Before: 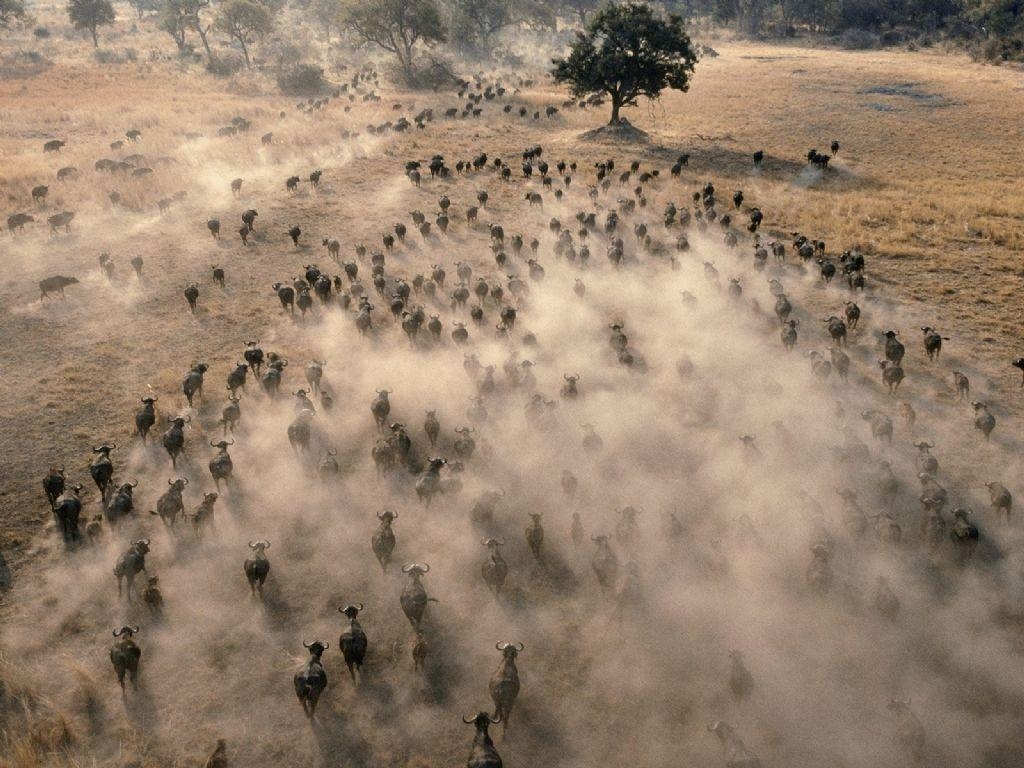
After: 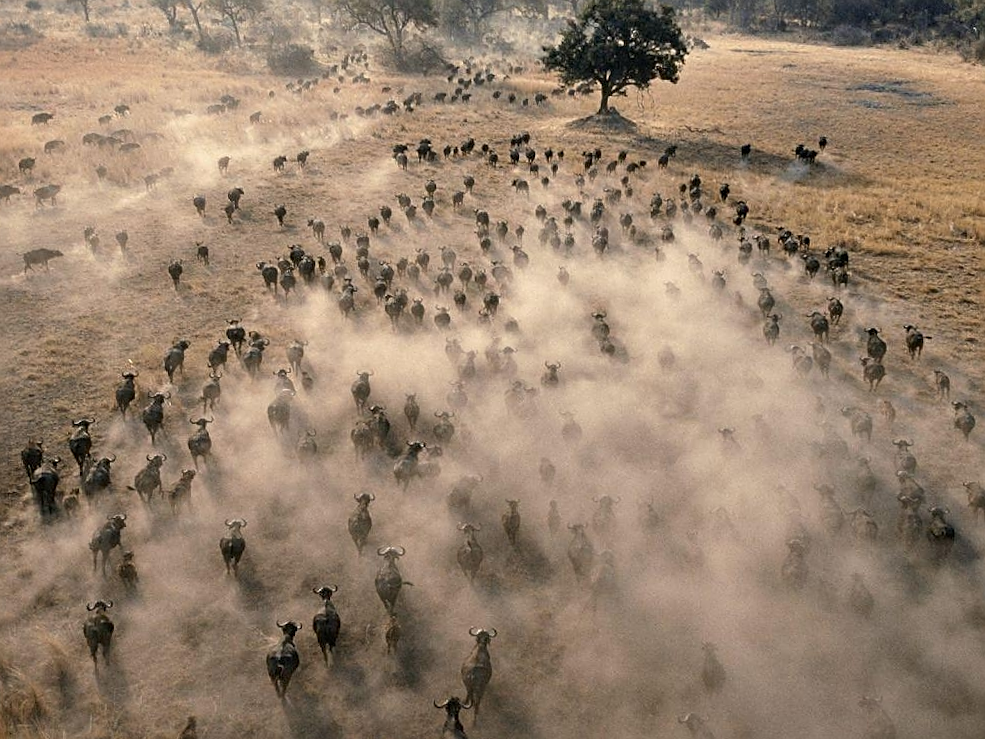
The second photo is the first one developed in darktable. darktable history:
crop and rotate: angle -1.69°
sharpen: on, module defaults
